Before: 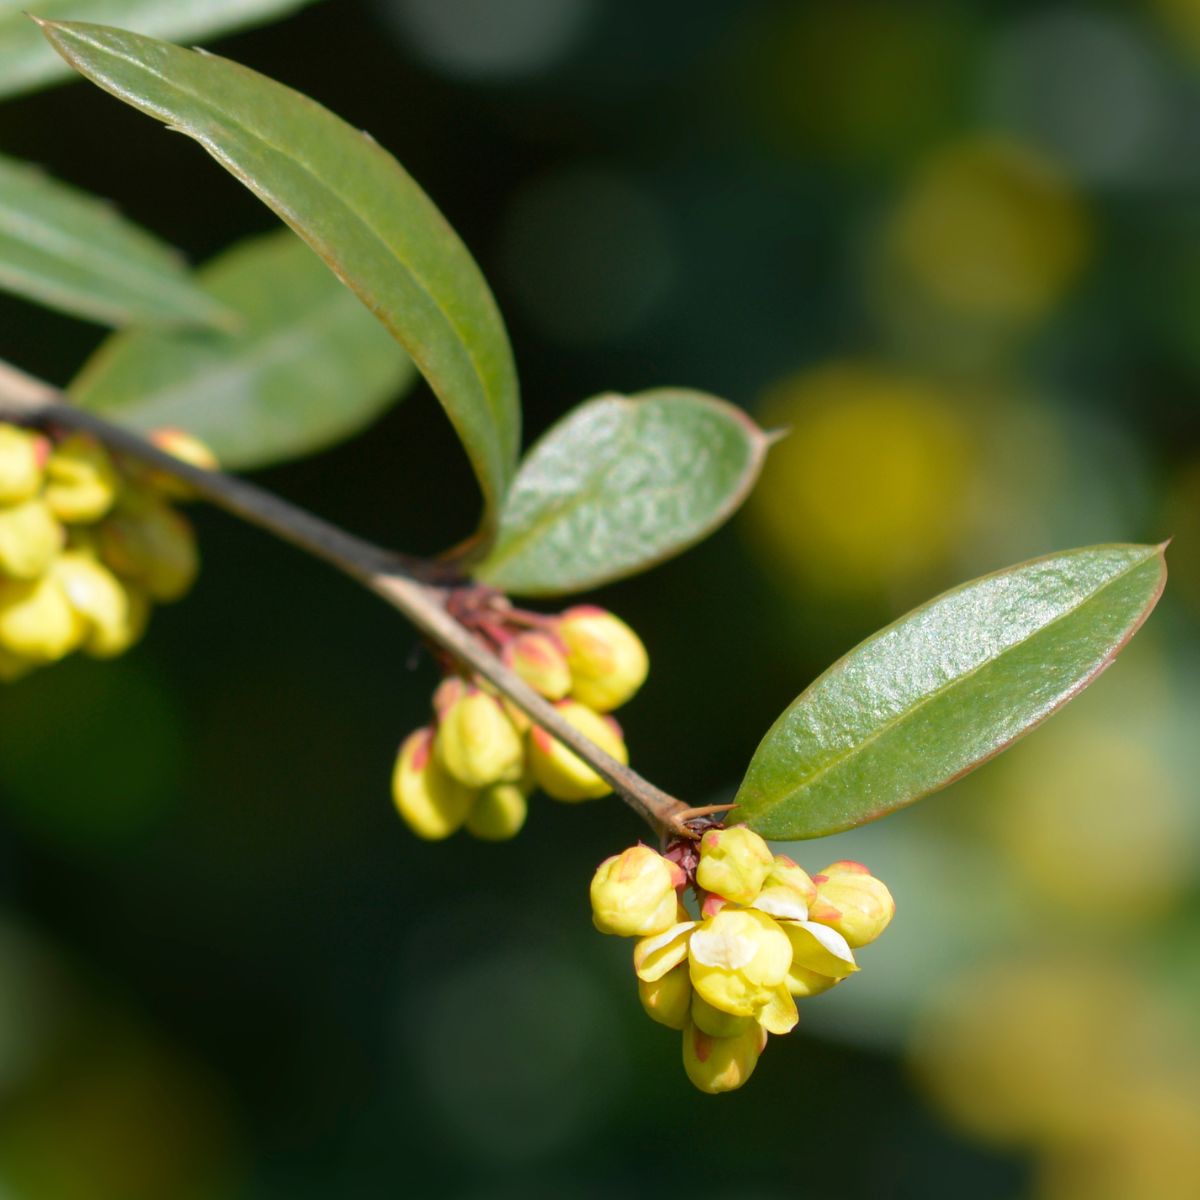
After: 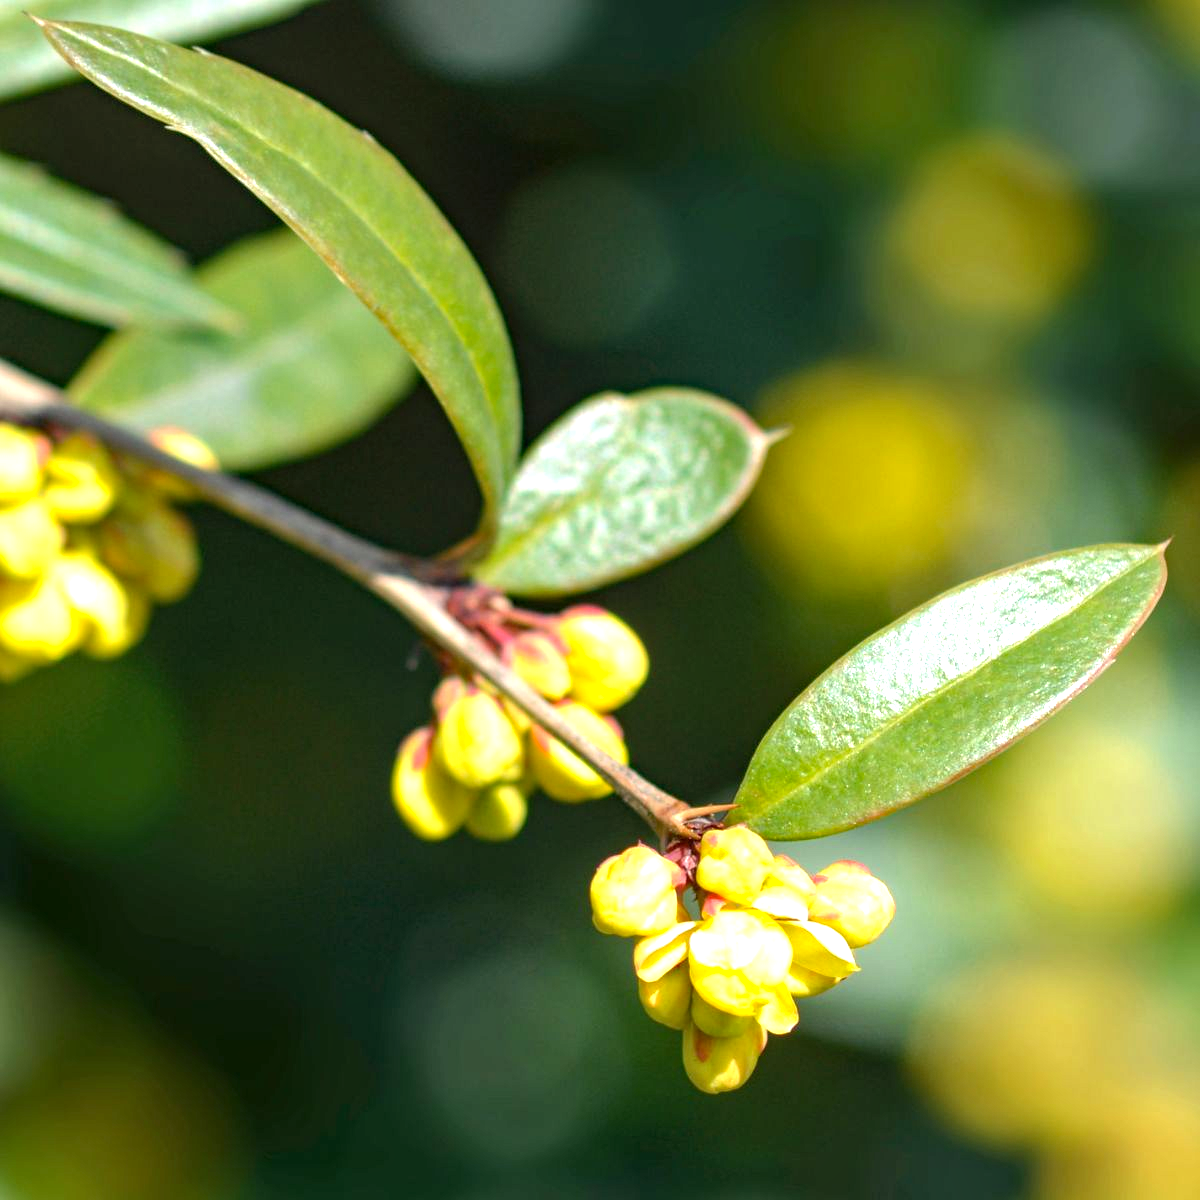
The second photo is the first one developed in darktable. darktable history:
exposure: exposure 1 EV, compensate highlight preservation false
local contrast: on, module defaults
haze removal: compatibility mode true, adaptive false
